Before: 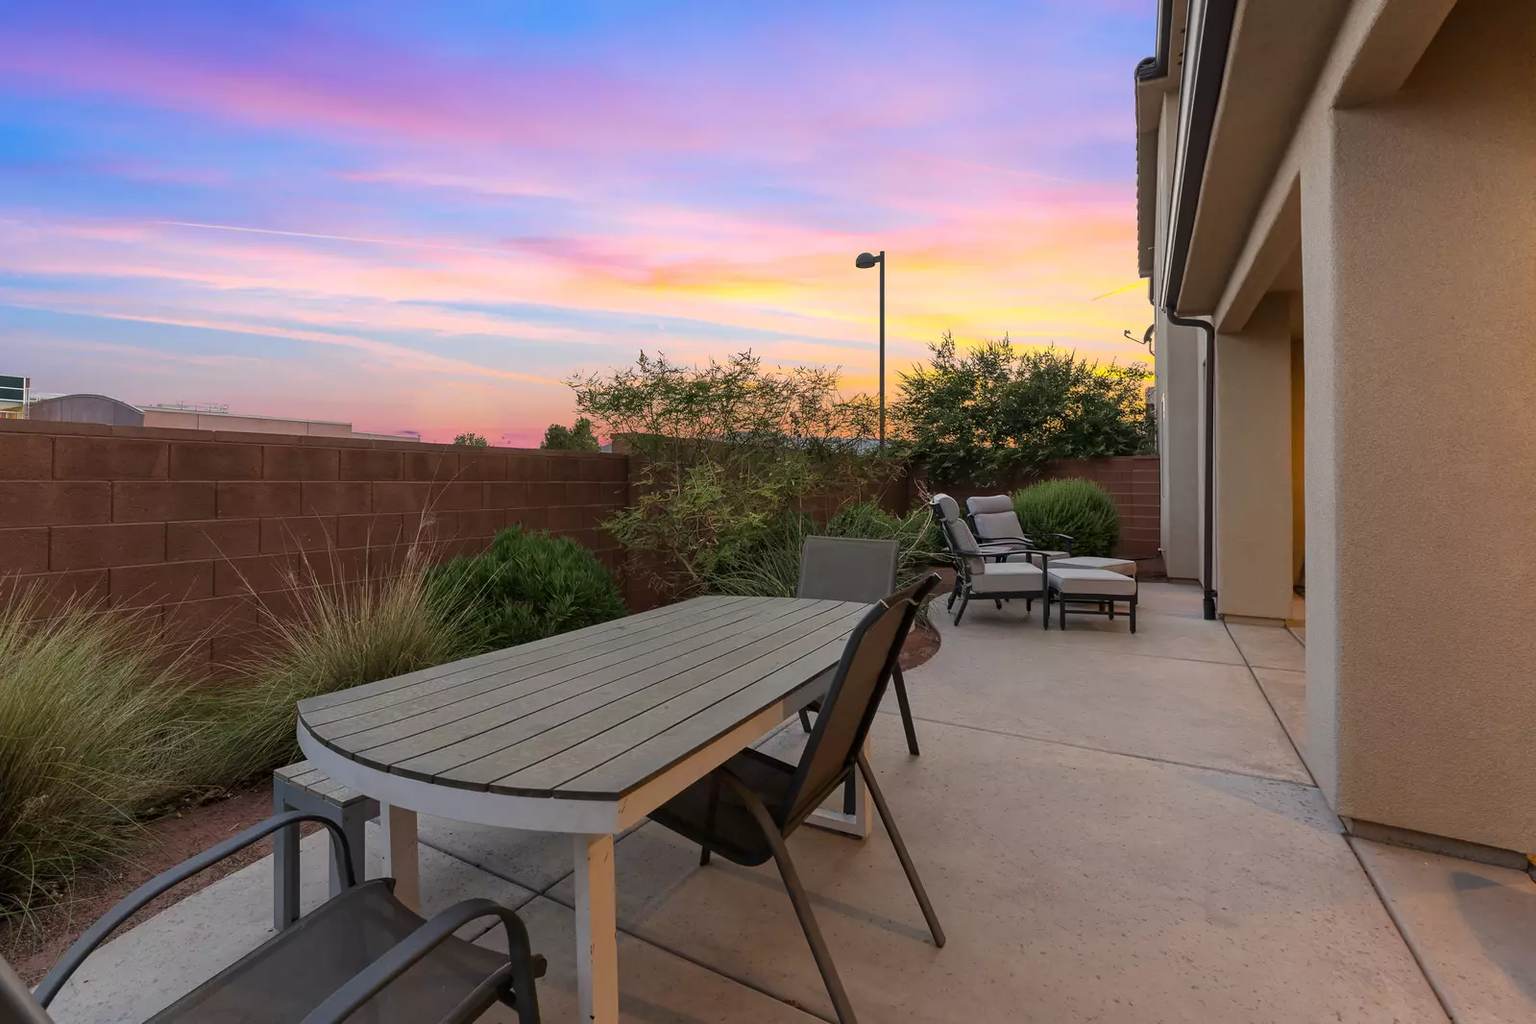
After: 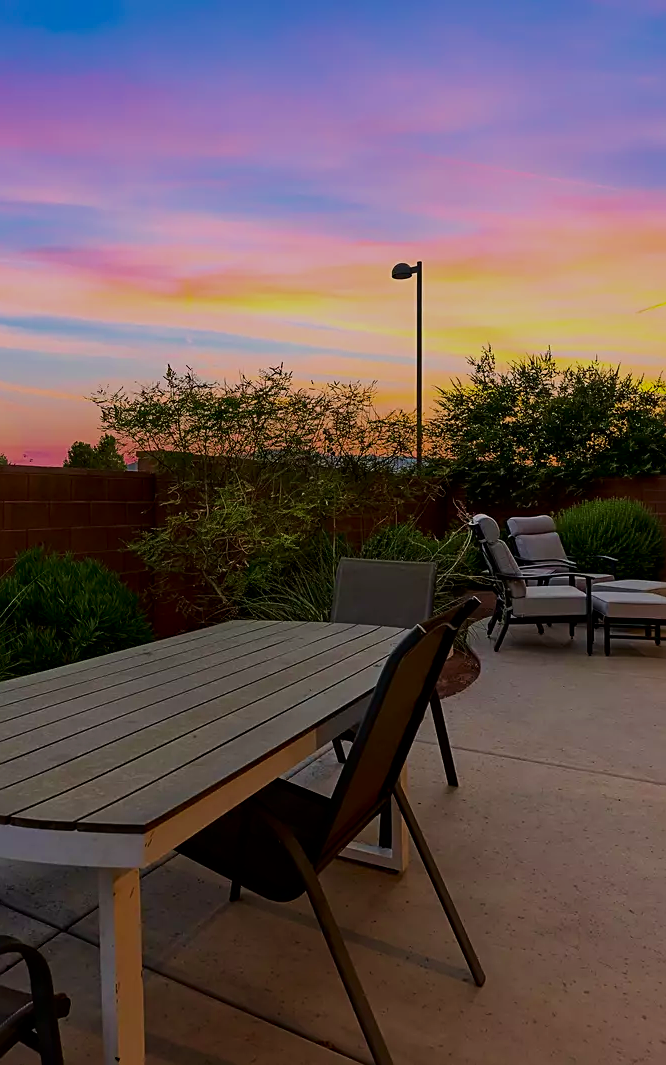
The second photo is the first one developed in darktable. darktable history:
color zones: curves: ch0 [(0, 0.5) (0.143, 0.5) (0.286, 0.5) (0.429, 0.5) (0.571, 0.5) (0.714, 0.476) (0.857, 0.5) (1, 0.5)]; ch2 [(0, 0.5) (0.143, 0.5) (0.286, 0.5) (0.429, 0.5) (0.571, 0.5) (0.714, 0.487) (0.857, 0.5) (1, 0.5)]
crop: left 31.229%, right 27.105%
velvia: on, module defaults
contrast brightness saturation: brightness -0.25, saturation 0.2
sharpen: on, module defaults
filmic rgb: hardness 4.17
